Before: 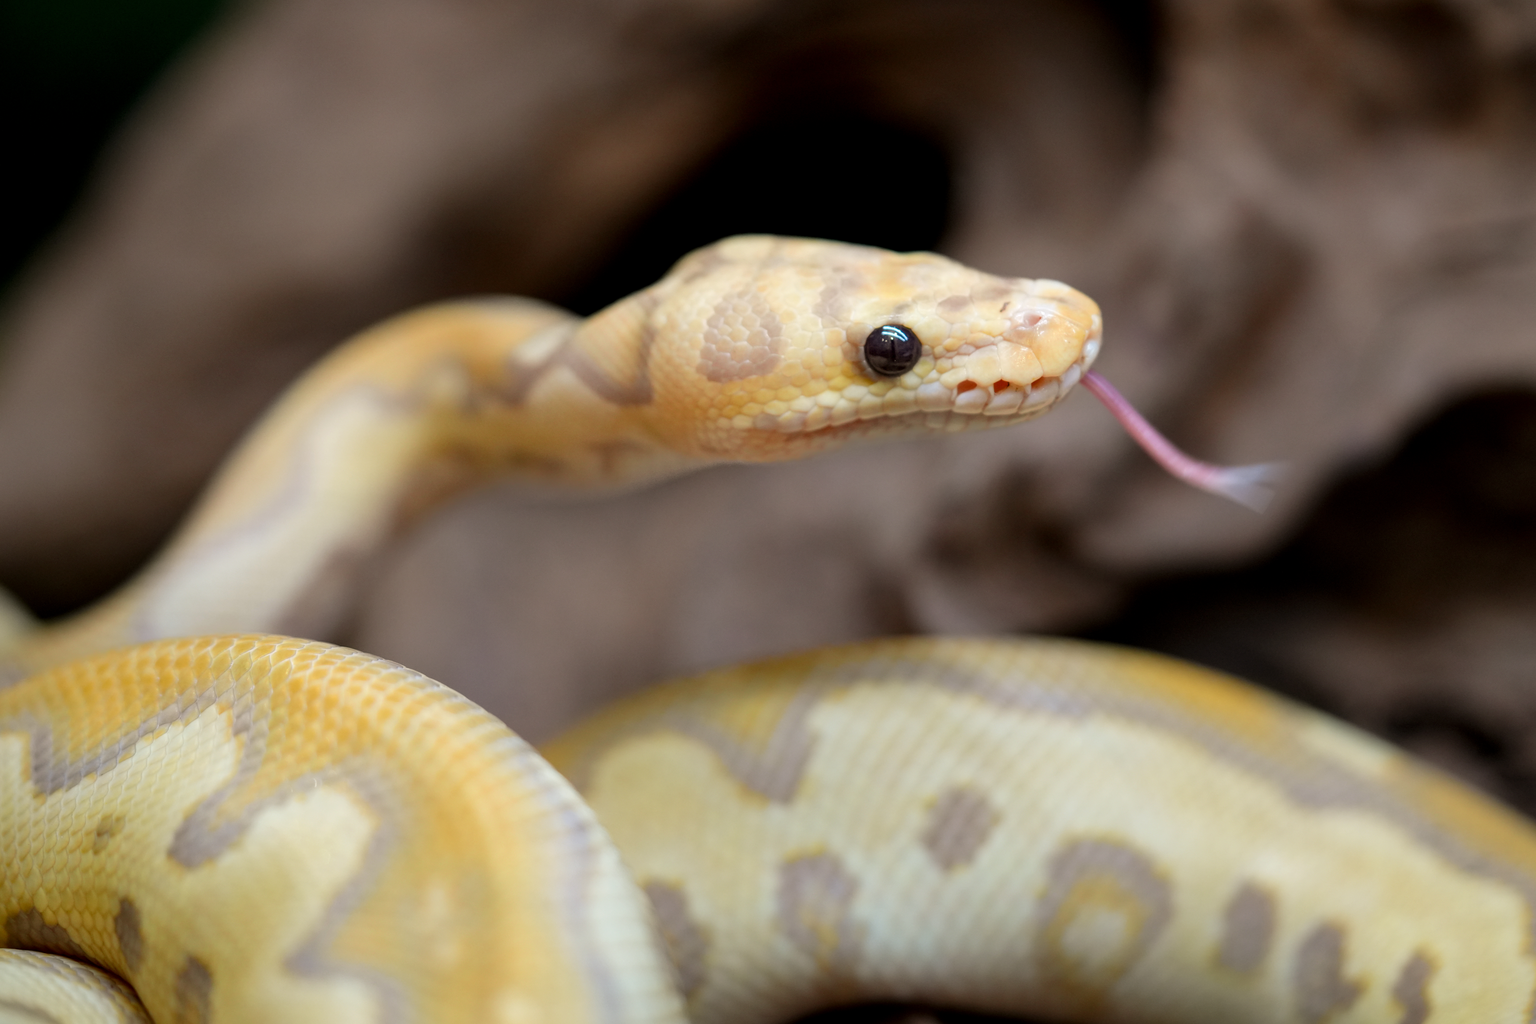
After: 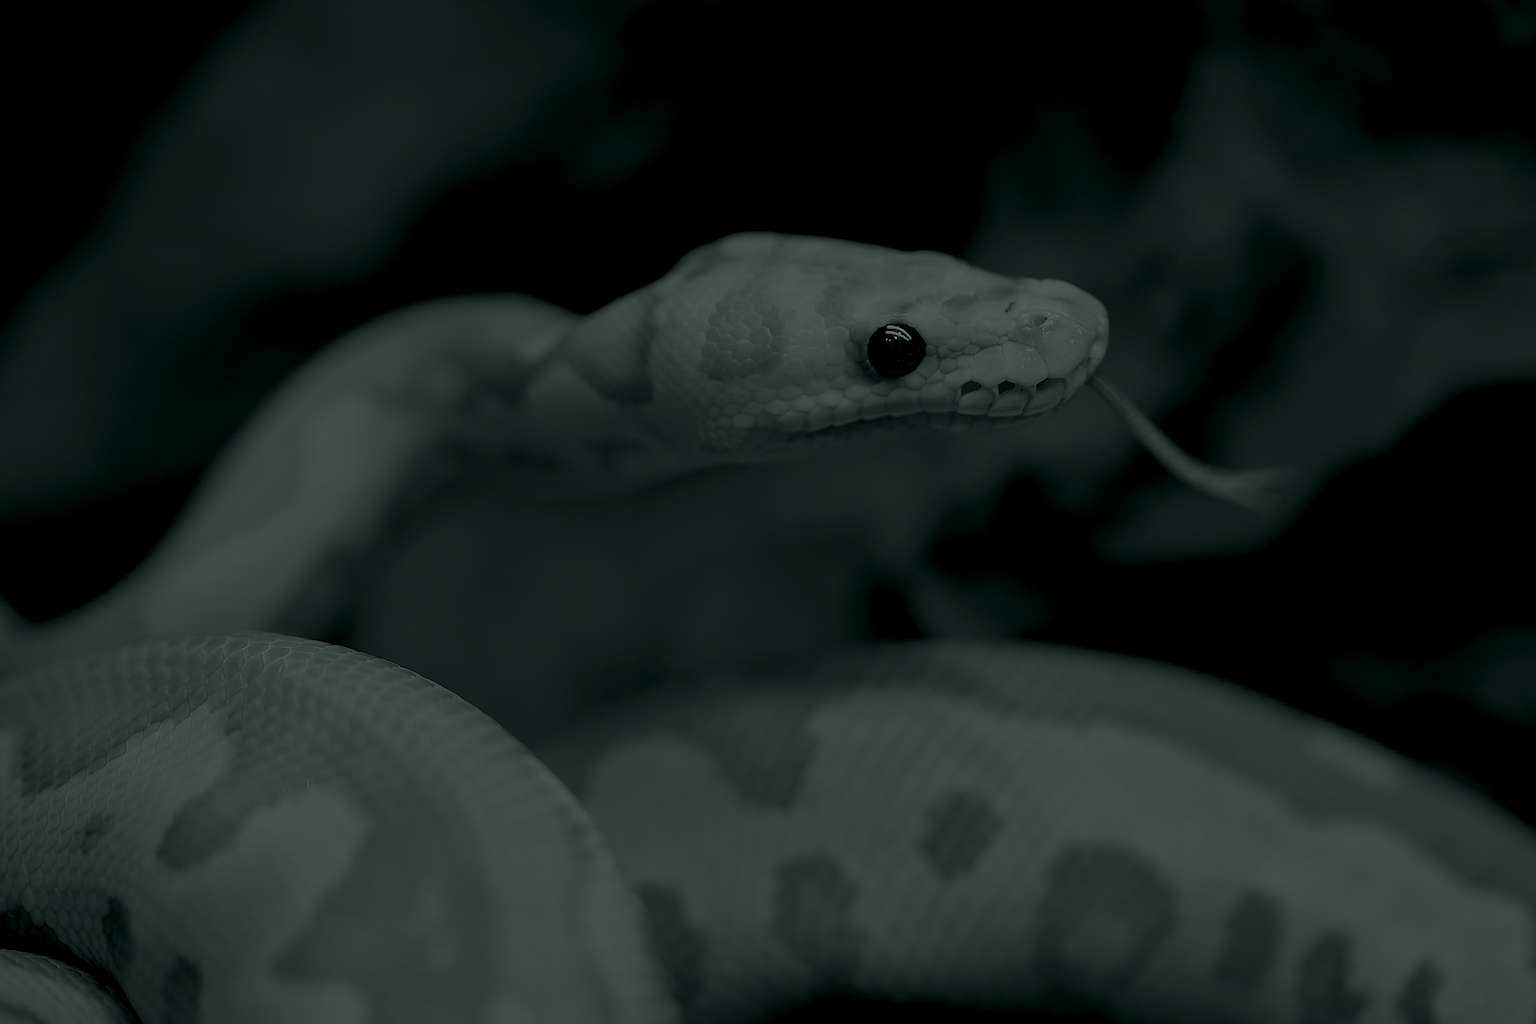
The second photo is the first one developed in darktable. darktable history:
sharpen: radius 4.001, amount 2
colorize: hue 90°, saturation 19%, lightness 1.59%, version 1
crop and rotate: angle -0.5°
contrast brightness saturation: brightness -0.02, saturation 0.35
